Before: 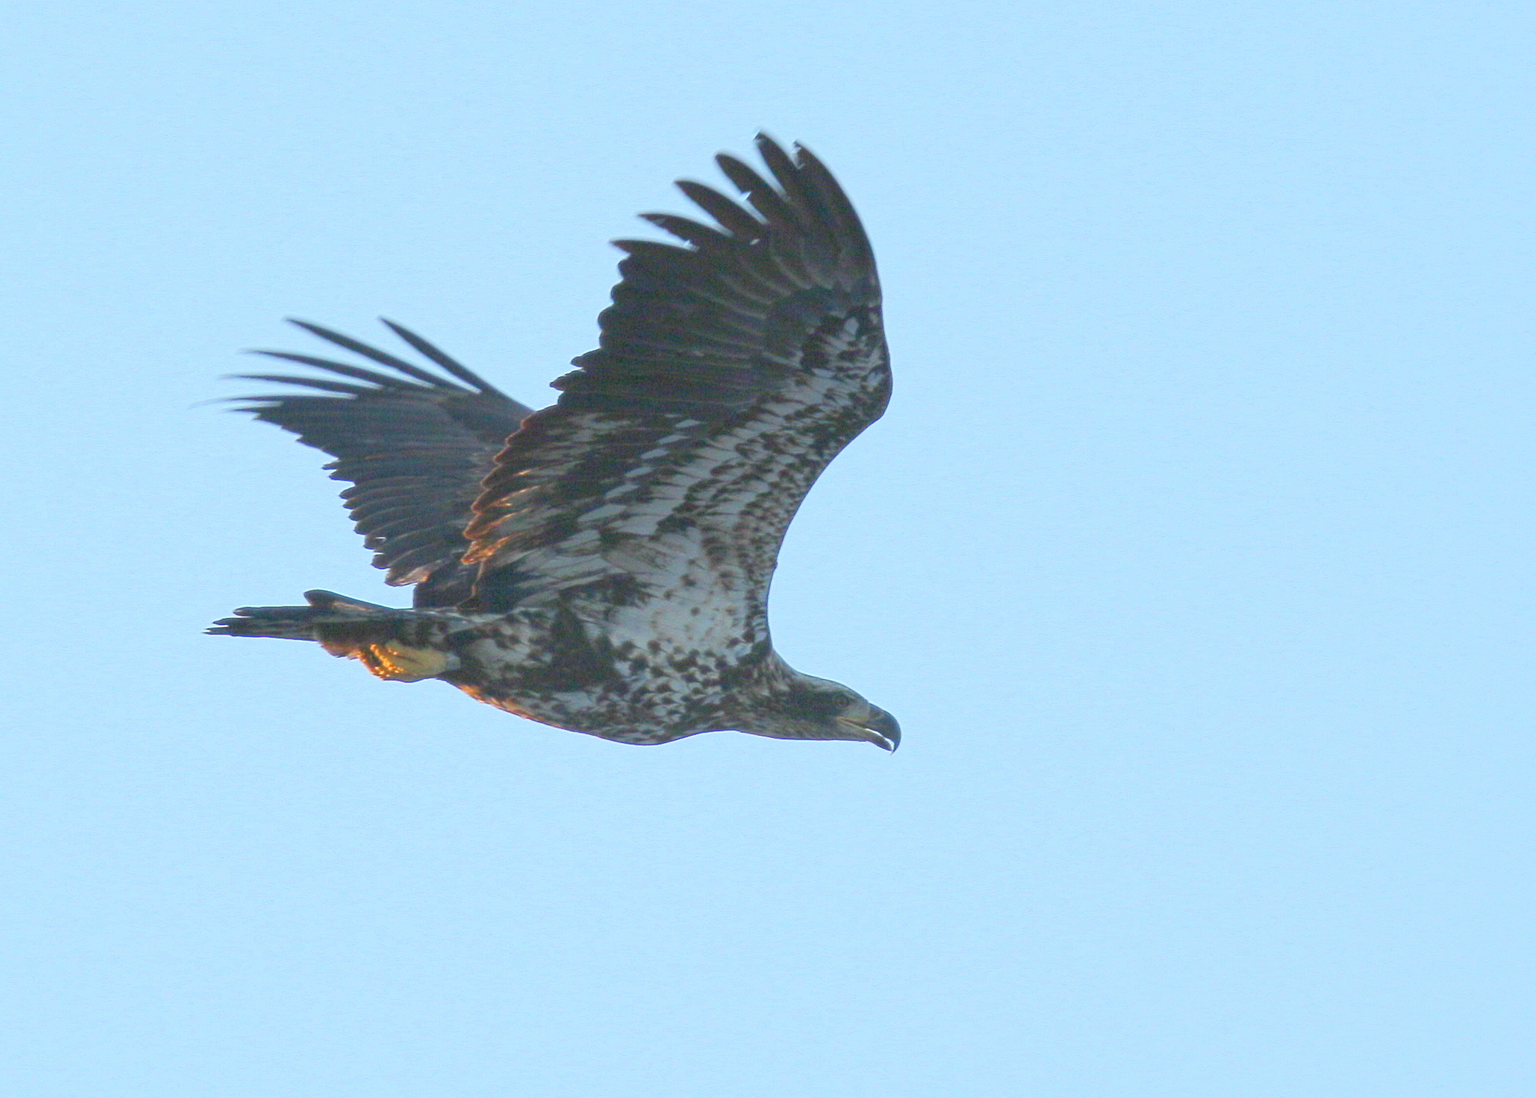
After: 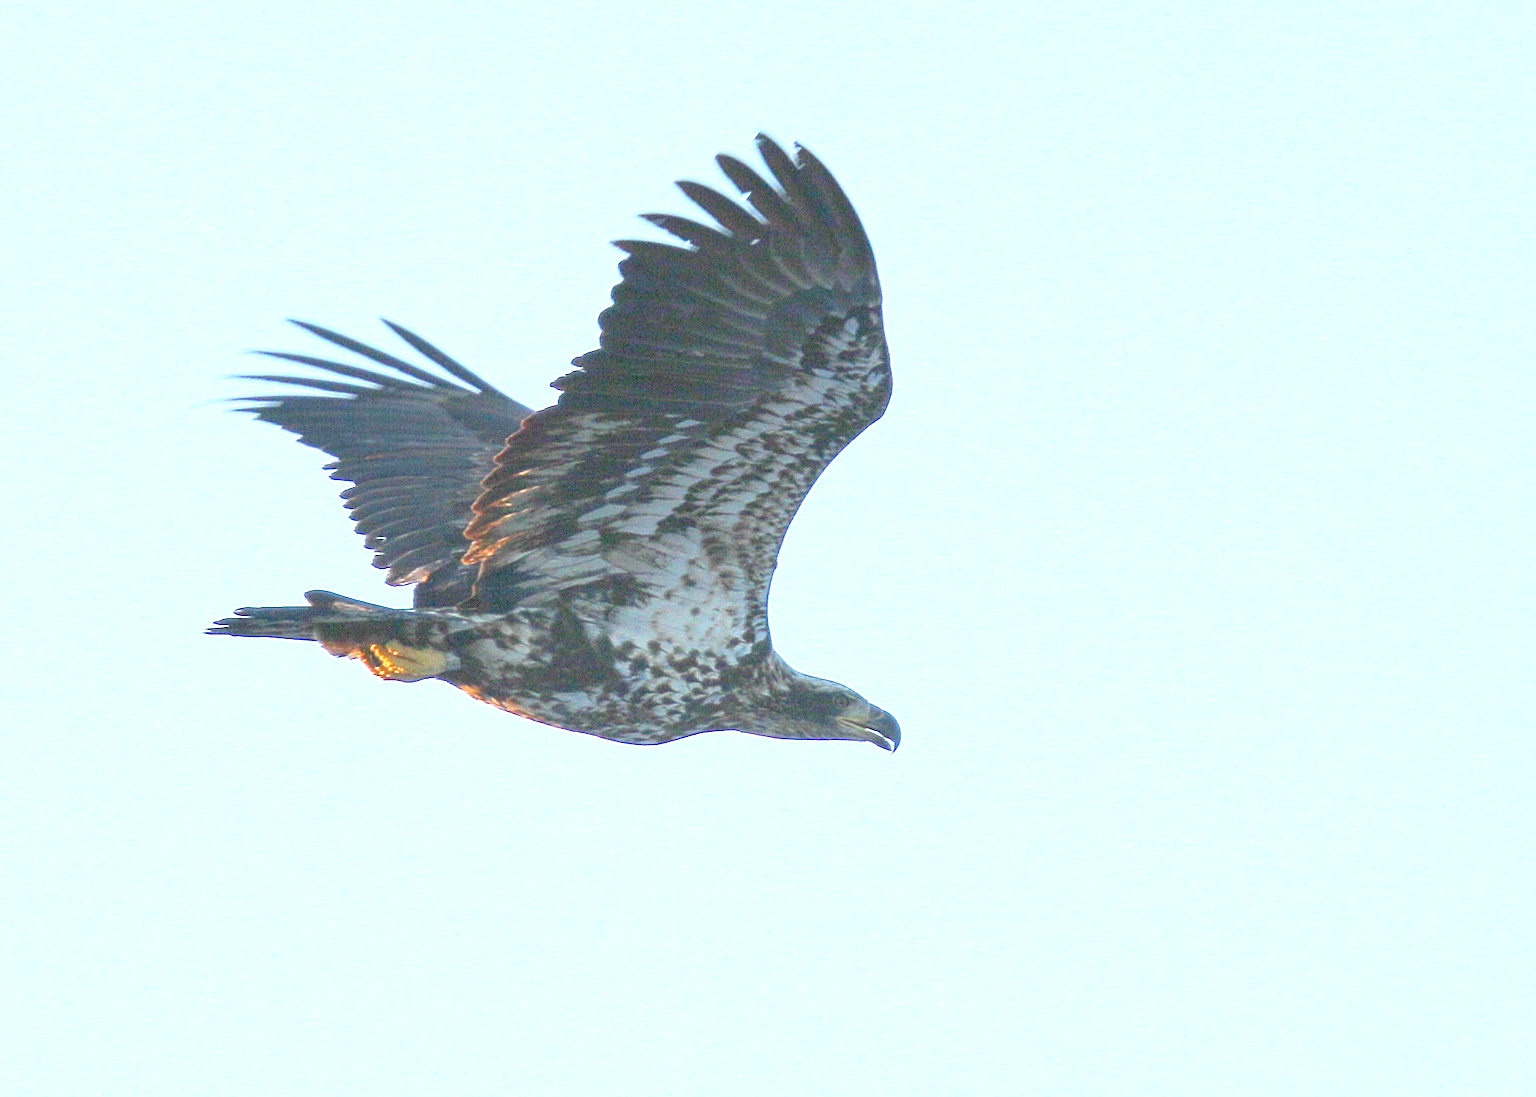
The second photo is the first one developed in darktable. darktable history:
exposure: exposure 0.775 EV, compensate highlight preservation false
sharpen: on, module defaults
